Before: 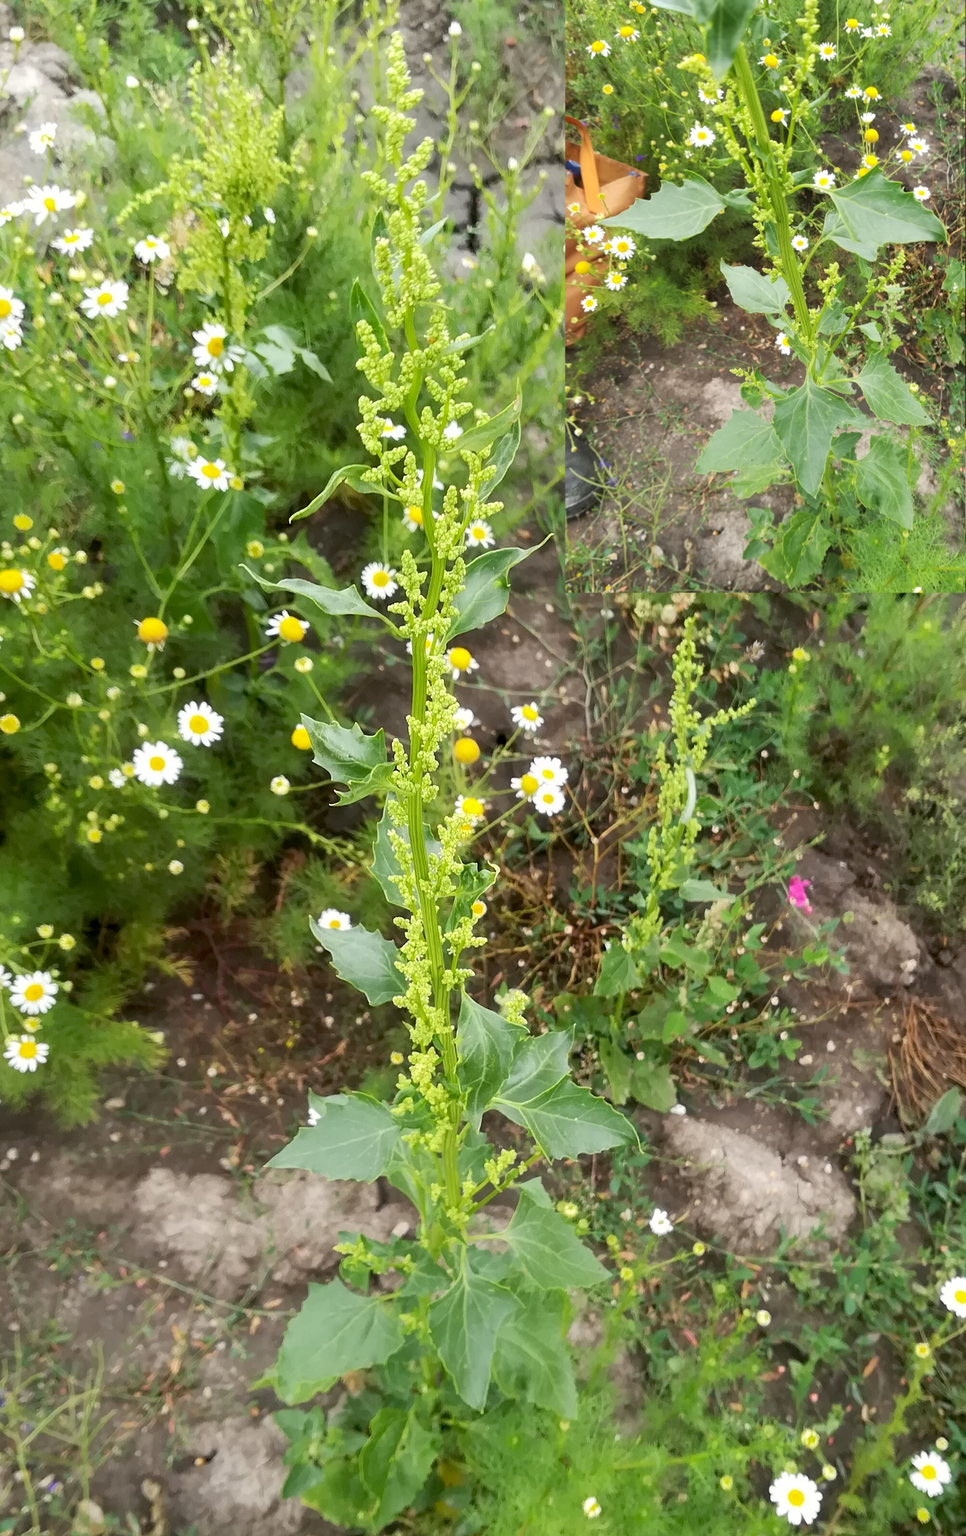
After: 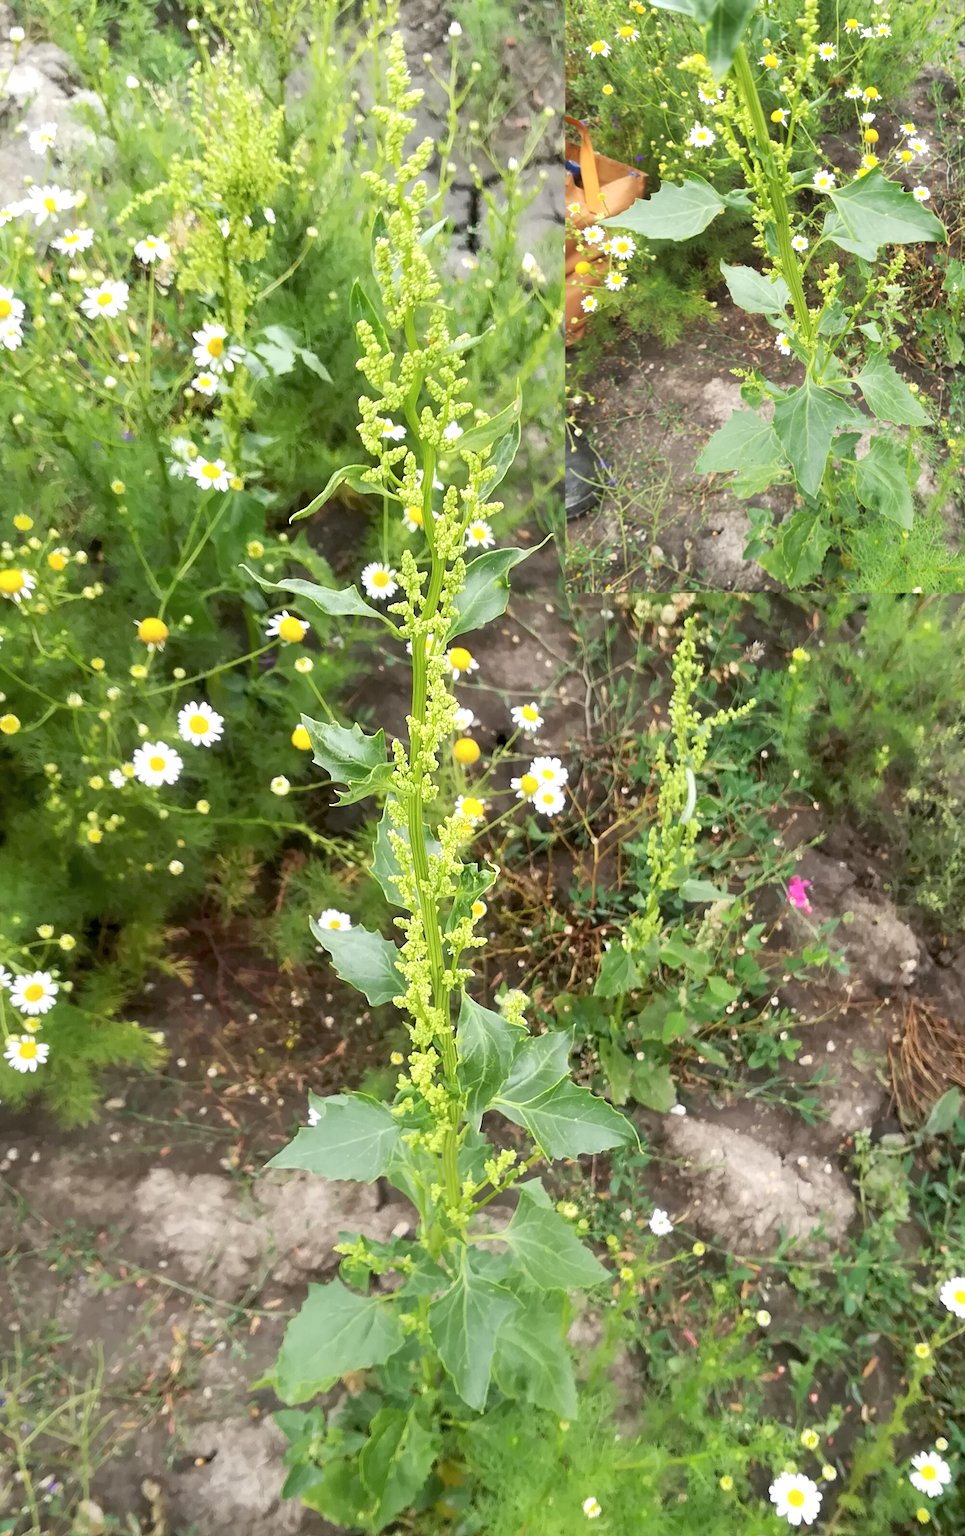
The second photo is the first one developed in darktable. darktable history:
exposure: exposure 0.259 EV, compensate highlight preservation false
contrast brightness saturation: saturation -0.062
